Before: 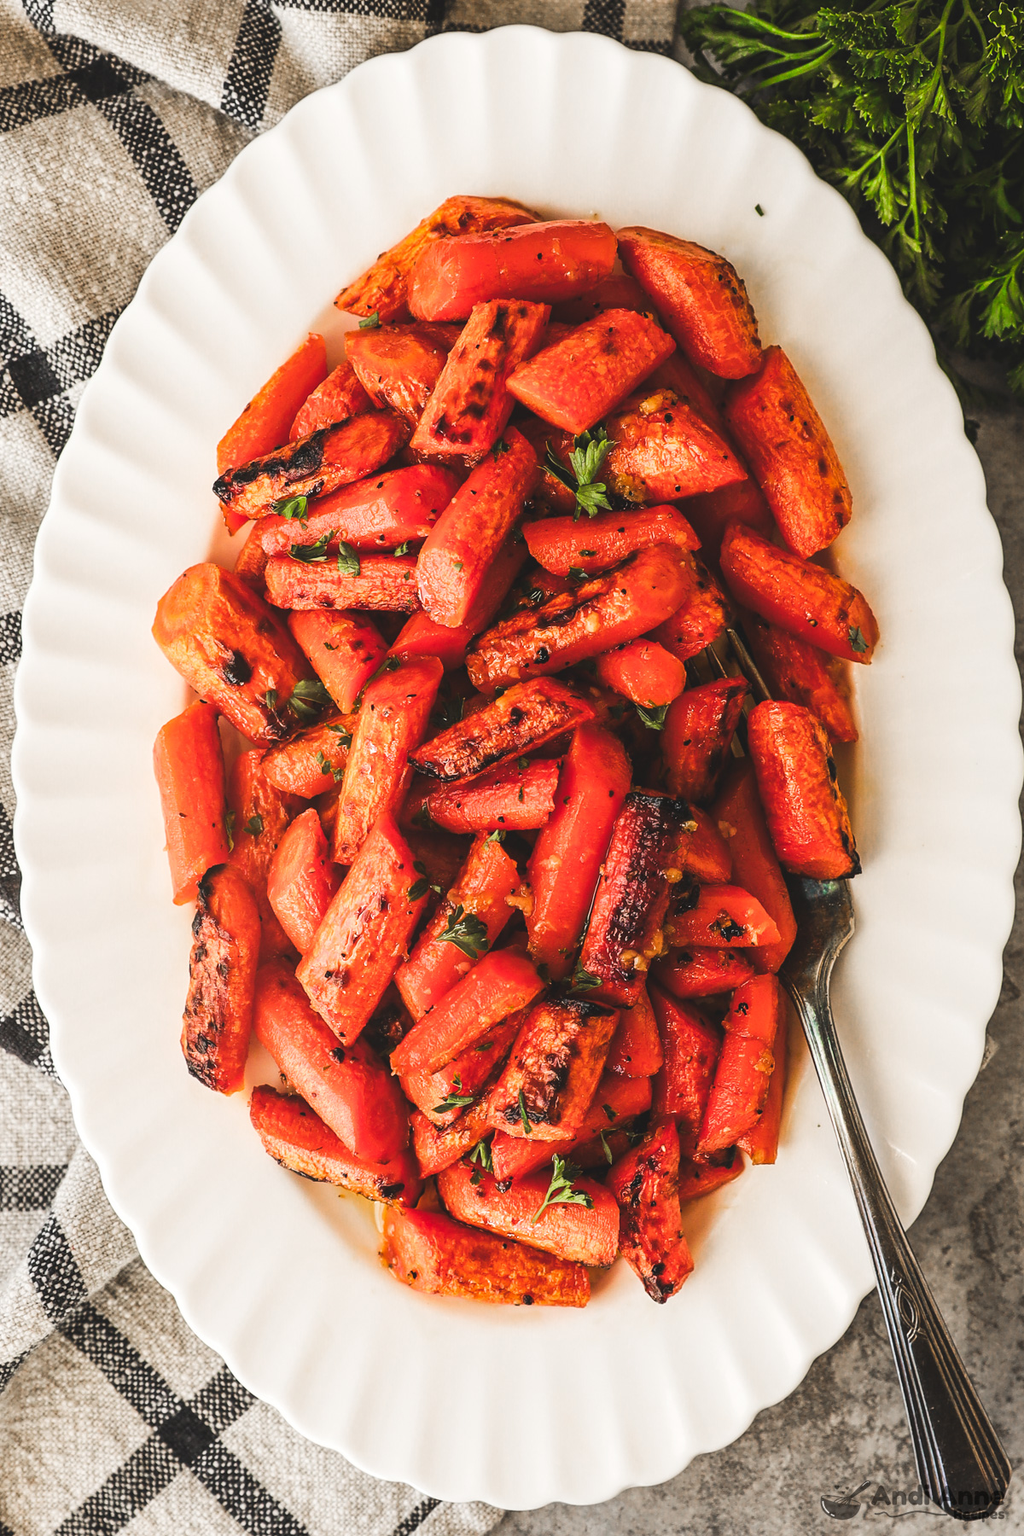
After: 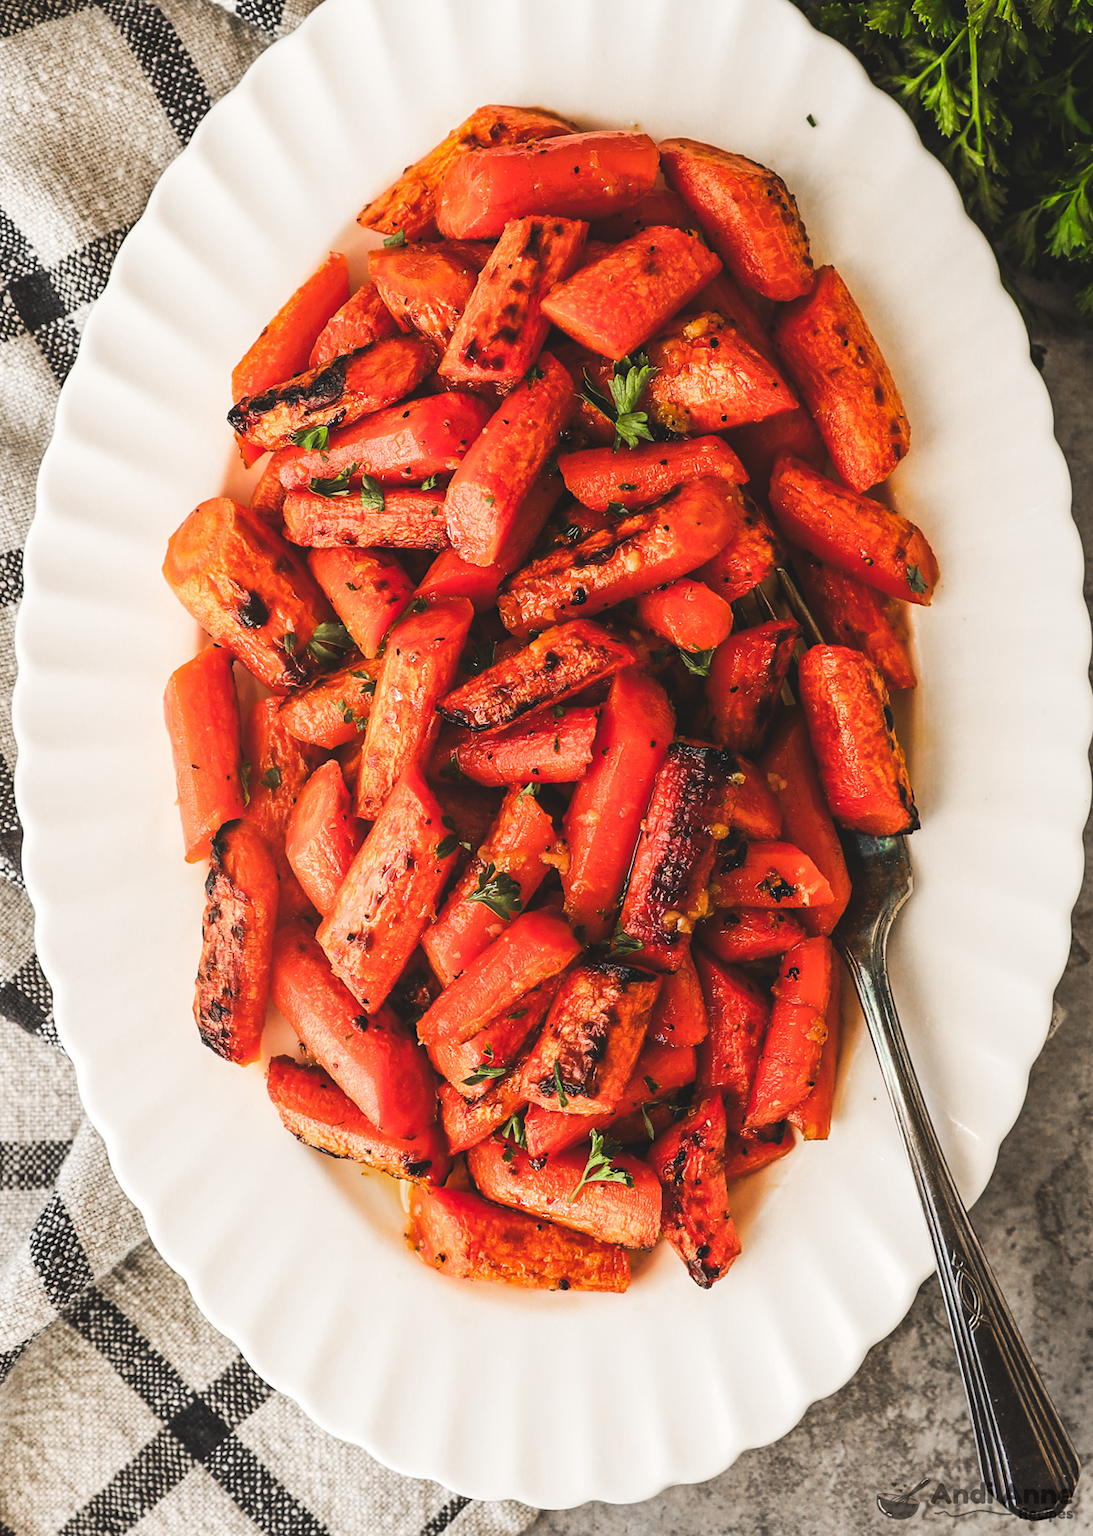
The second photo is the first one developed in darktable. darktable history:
crop and rotate: top 6.345%
